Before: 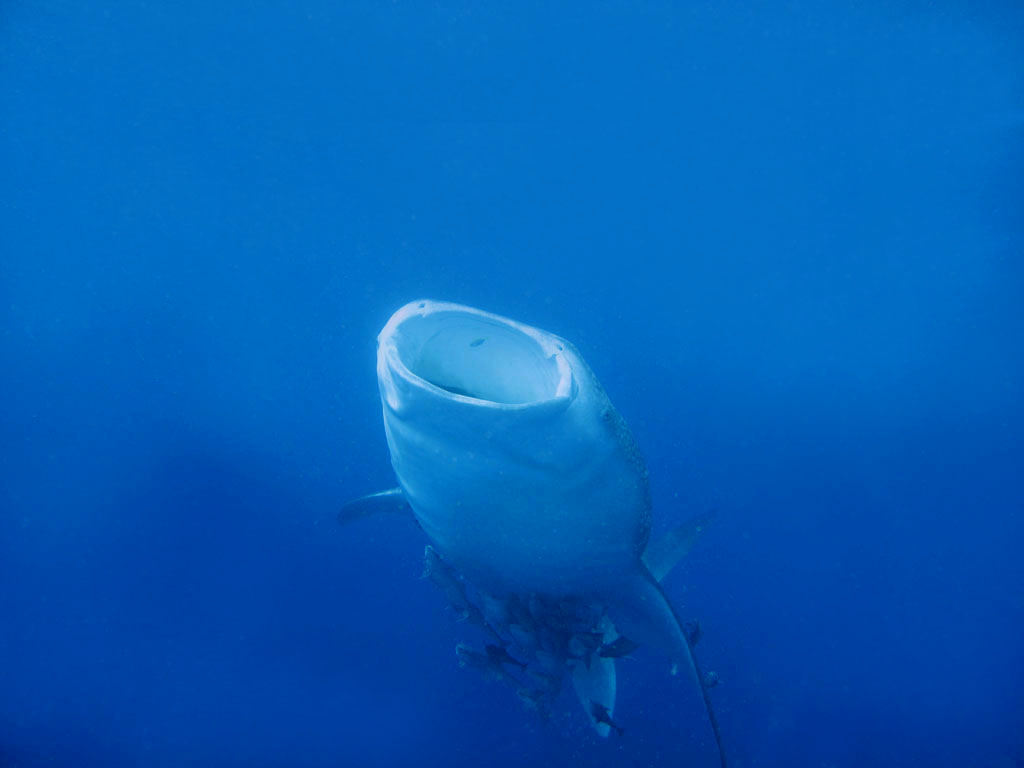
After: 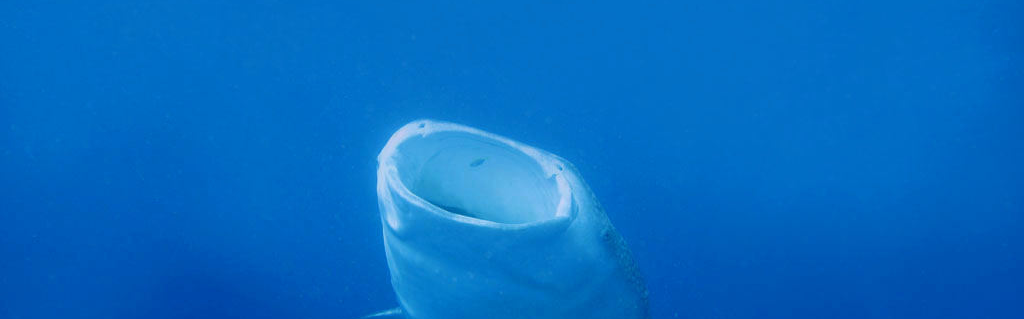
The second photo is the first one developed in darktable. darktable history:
crop and rotate: top 23.545%, bottom 34.911%
